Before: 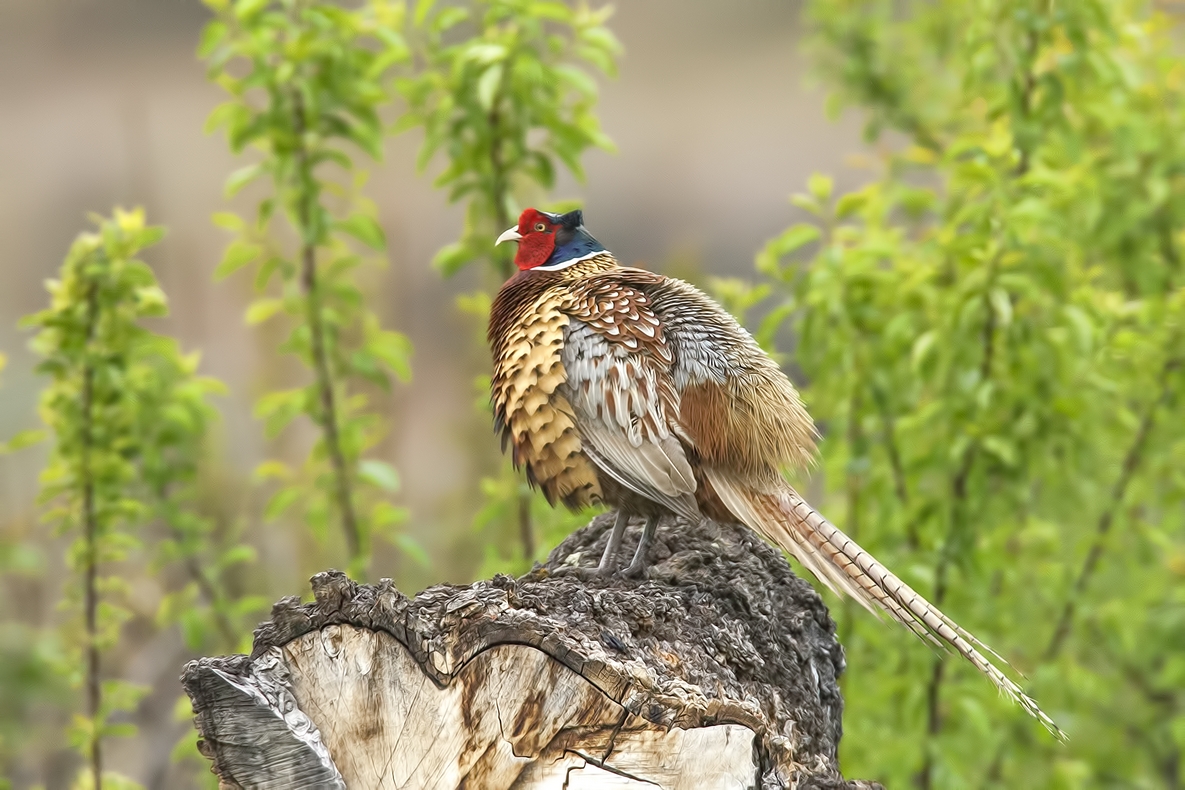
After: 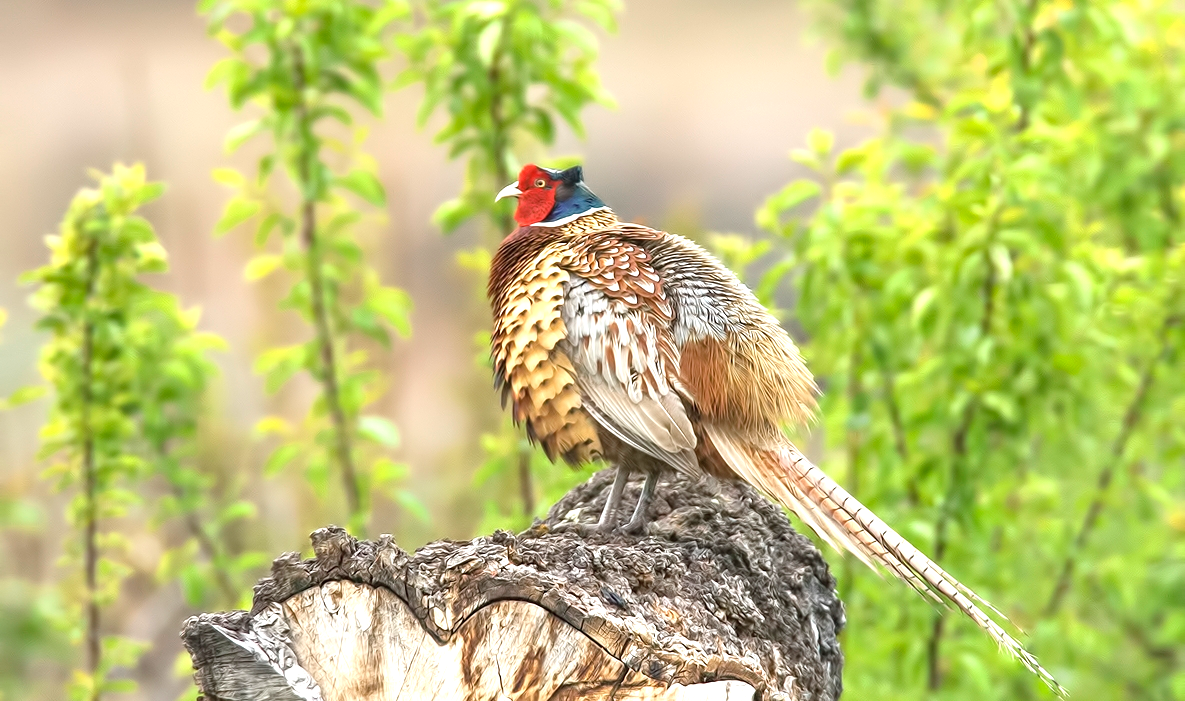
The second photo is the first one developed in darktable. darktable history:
crop and rotate: top 5.609%, bottom 5.609%
contrast brightness saturation: saturation -0.05
color balance: on, module defaults
exposure: exposure 0.74 EV, compensate highlight preservation false
